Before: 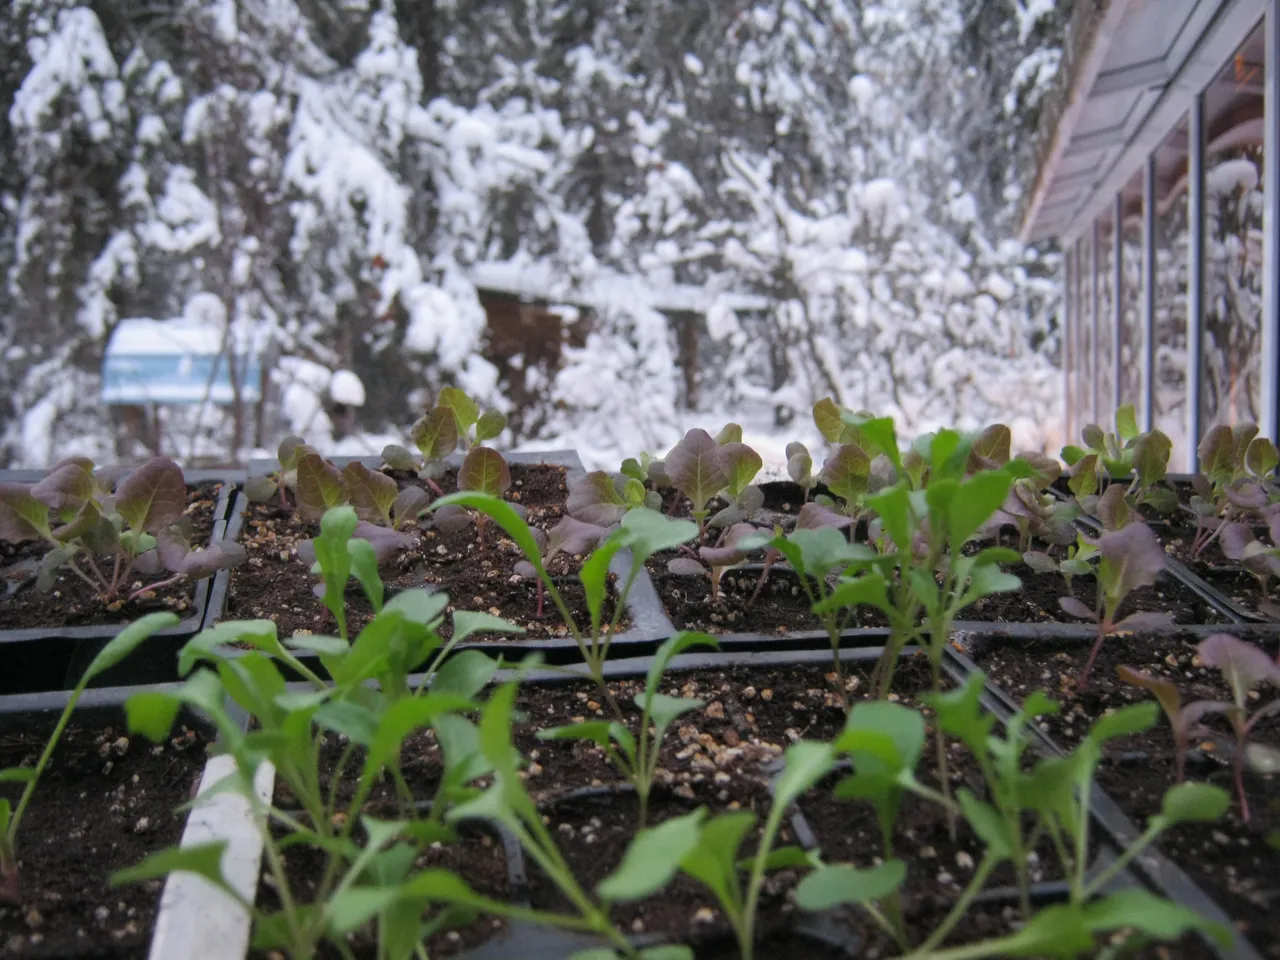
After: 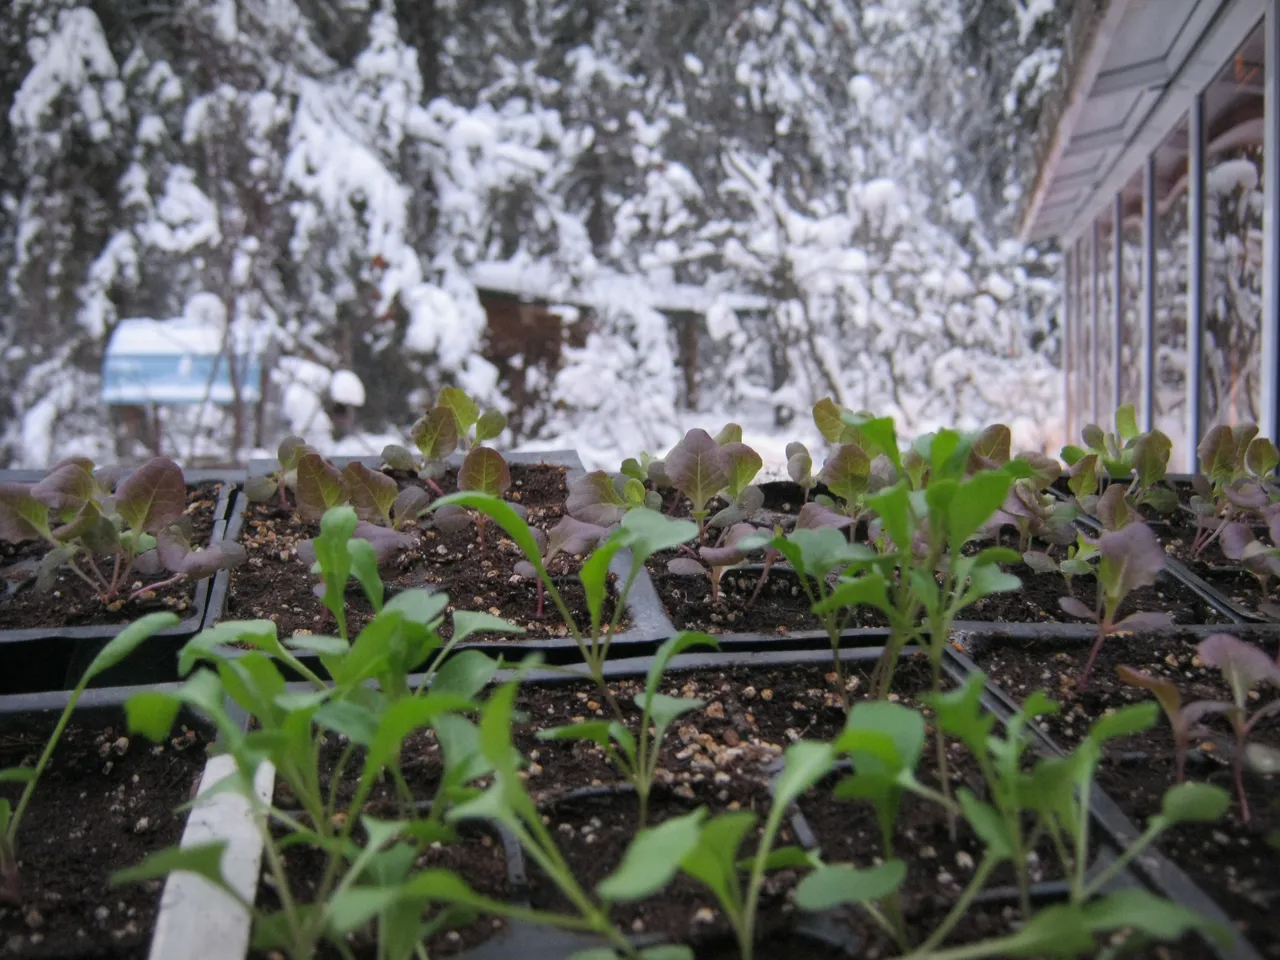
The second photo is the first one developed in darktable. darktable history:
vignetting: fall-off start 97.59%, fall-off radius 99.54%, saturation -0.651, width/height ratio 1.374
